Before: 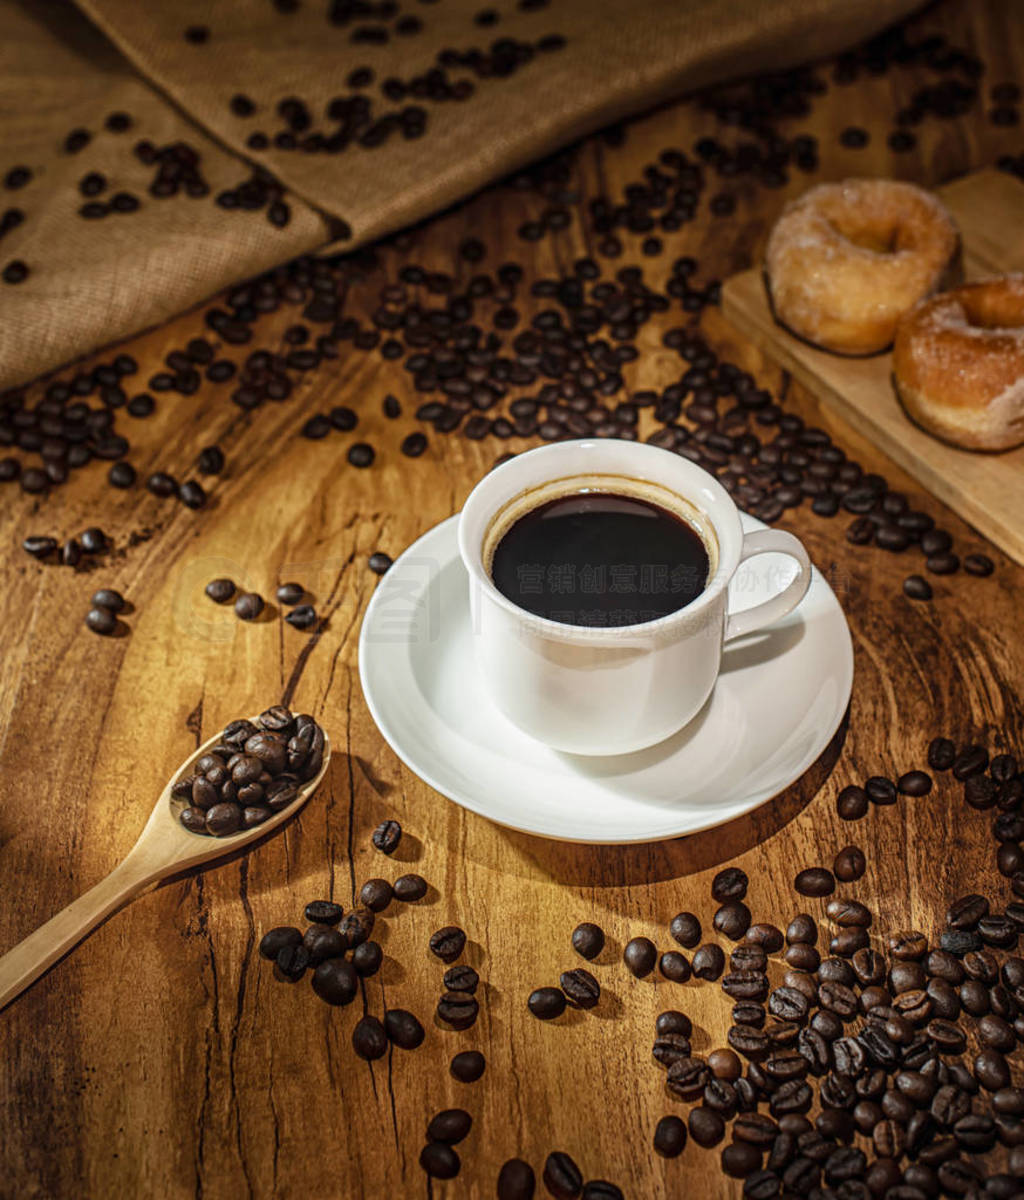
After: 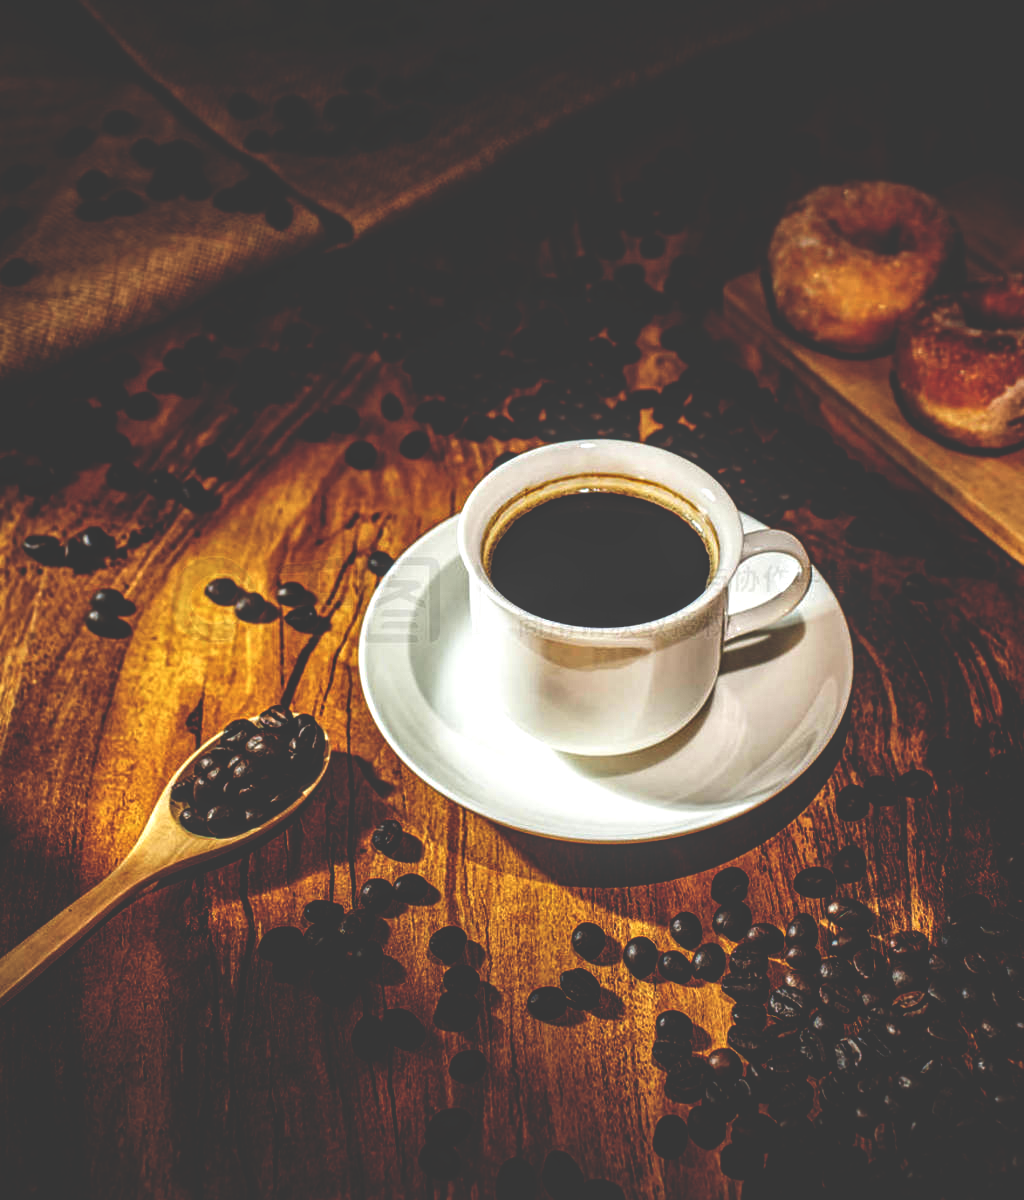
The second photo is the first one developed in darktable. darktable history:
base curve: curves: ch0 [(0, 0.036) (0.083, 0.04) (0.804, 1)], preserve colors none
local contrast: on, module defaults
